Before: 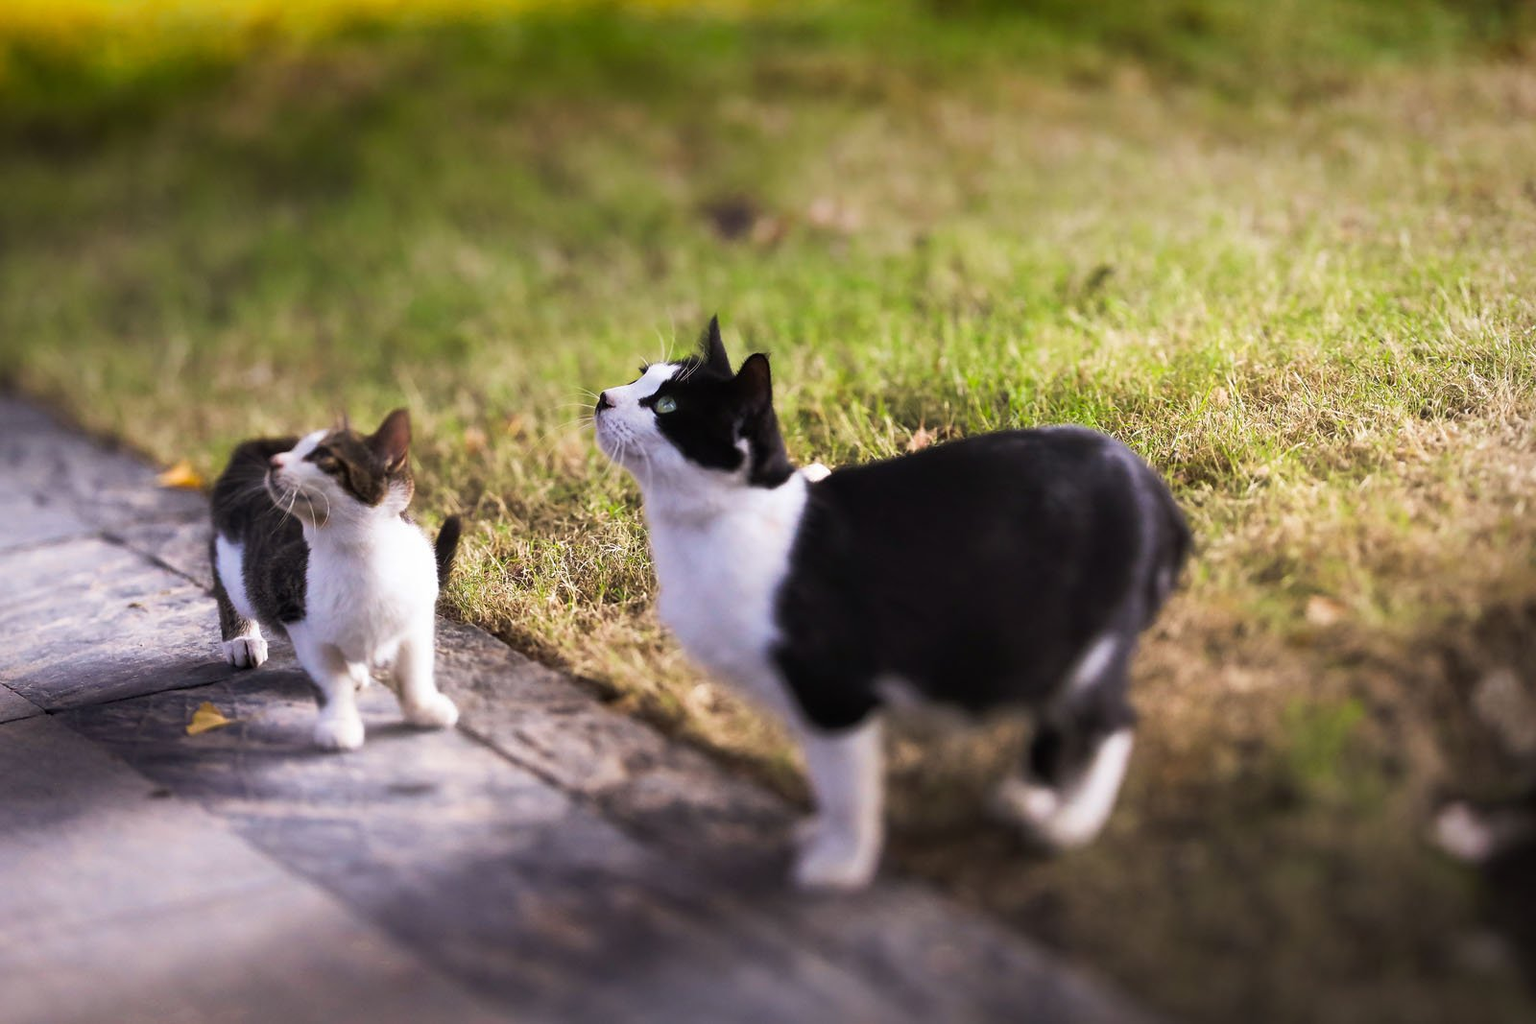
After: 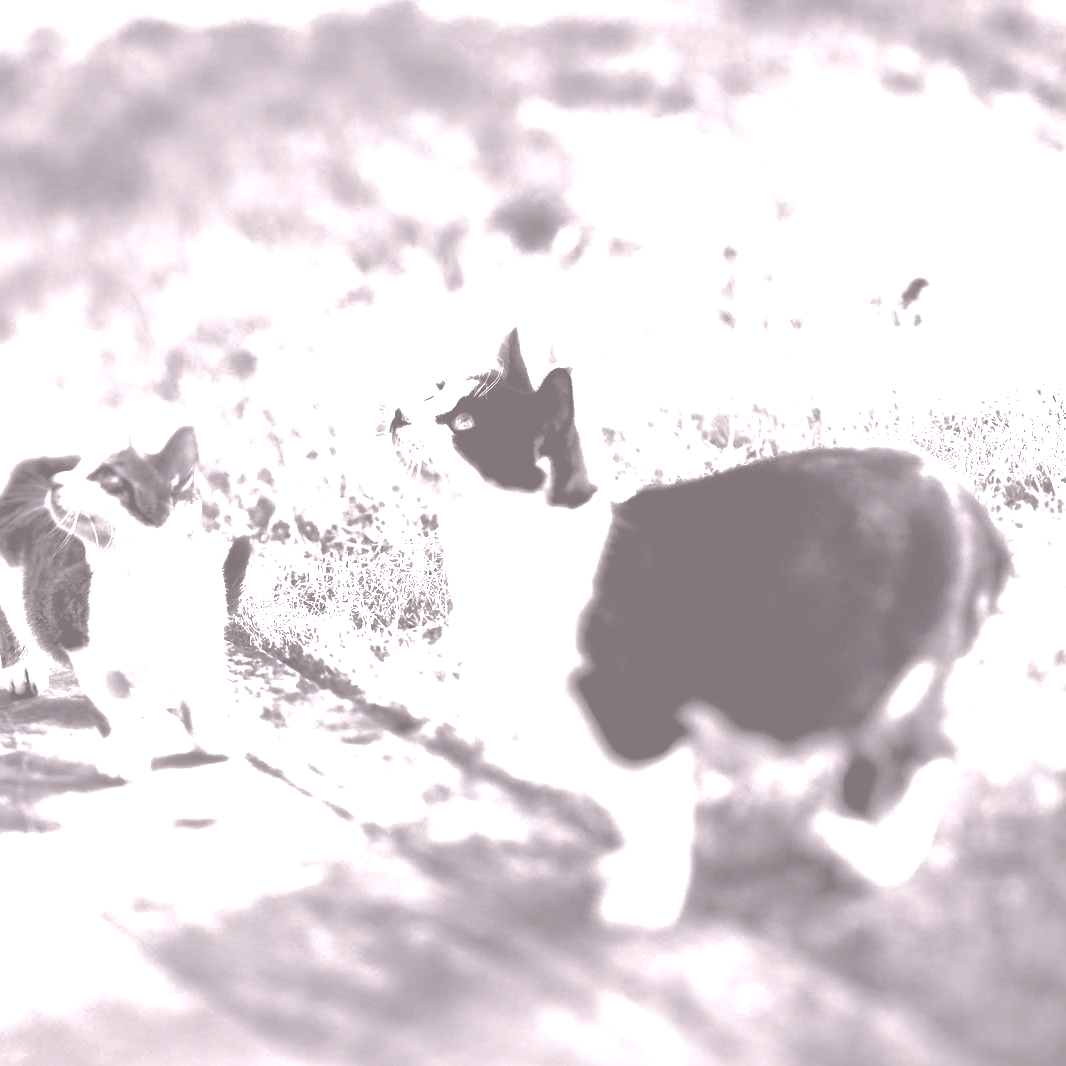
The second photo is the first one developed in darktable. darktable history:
shadows and highlights: shadows 24.5, highlights -78.15, soften with gaussian
tone curve: curves: ch0 [(0, 0) (0.003, 0.01) (0.011, 0.017) (0.025, 0.035) (0.044, 0.068) (0.069, 0.109) (0.1, 0.144) (0.136, 0.185) (0.177, 0.231) (0.224, 0.279) (0.277, 0.346) (0.335, 0.42) (0.399, 0.5) (0.468, 0.603) (0.543, 0.712) (0.623, 0.808) (0.709, 0.883) (0.801, 0.957) (0.898, 0.993) (1, 1)], preserve colors none
colorize: hue 25.2°, saturation 83%, source mix 82%, lightness 79%, version 1
contrast brightness saturation: brightness -0.2, saturation 0.08
exposure: exposure 0.2 EV, compensate highlight preservation false
white balance: red 1.467, blue 0.684
crop and rotate: left 14.385%, right 18.948%
rgb levels: levels [[0.01, 0.419, 0.839], [0, 0.5, 1], [0, 0.5, 1]]
